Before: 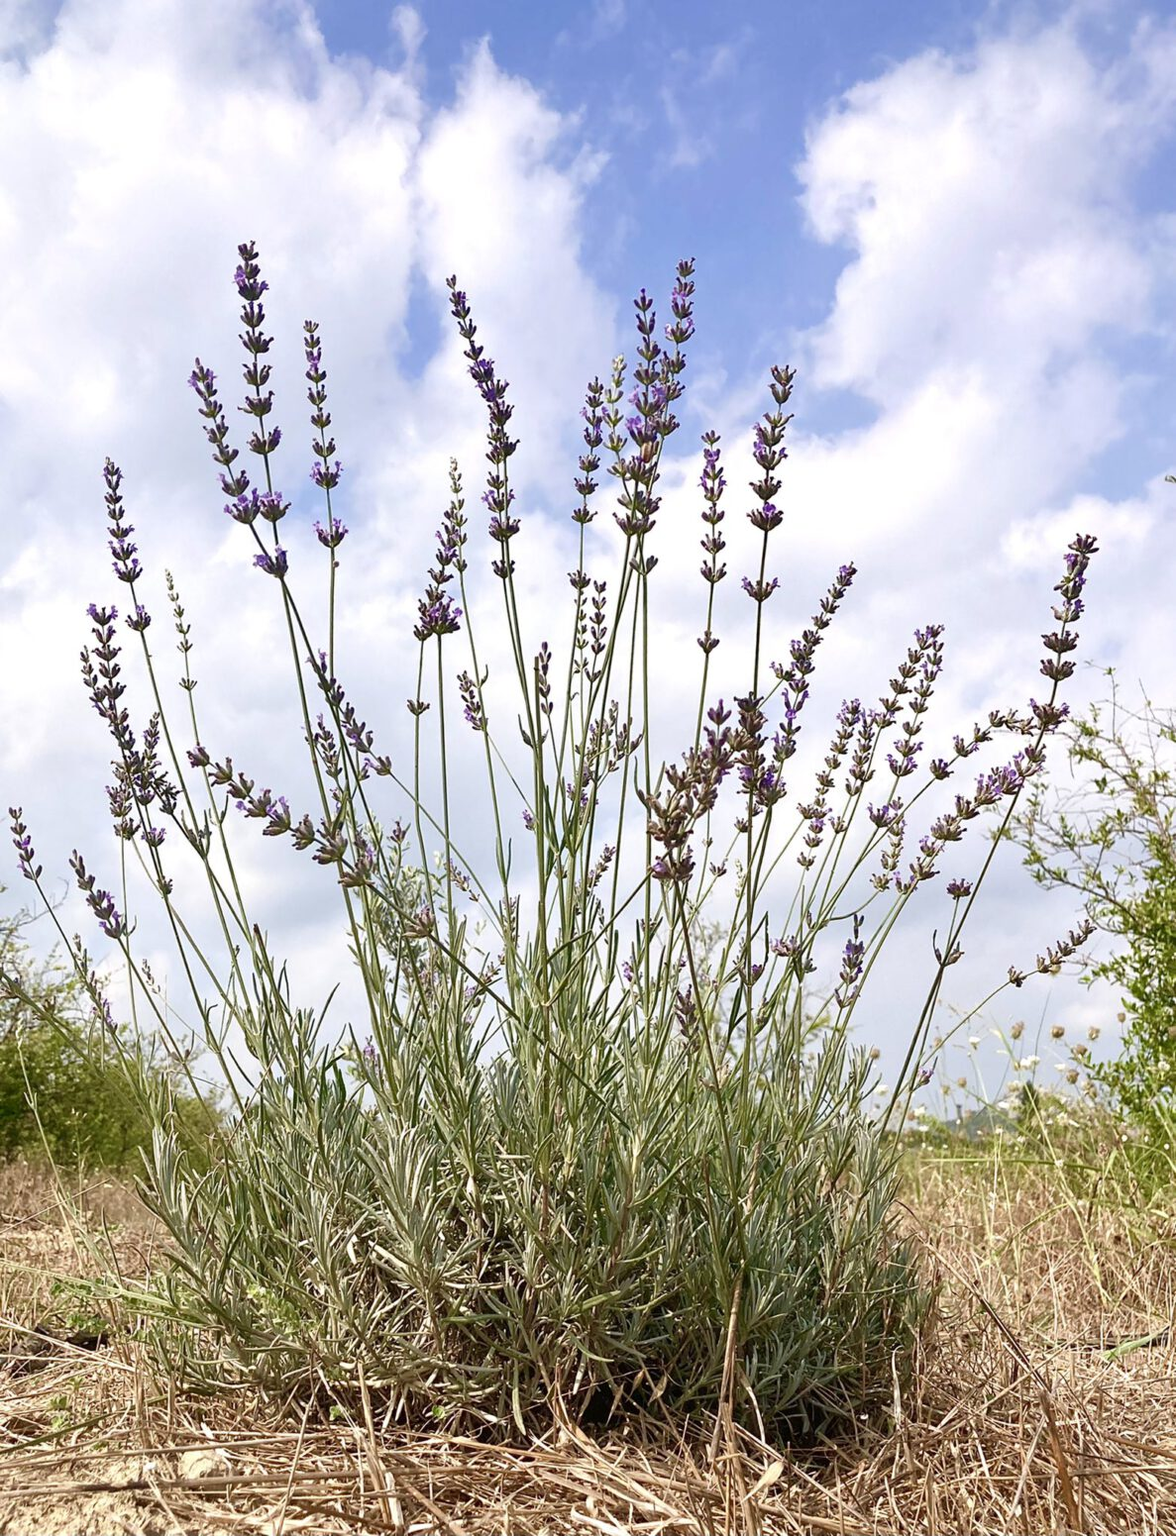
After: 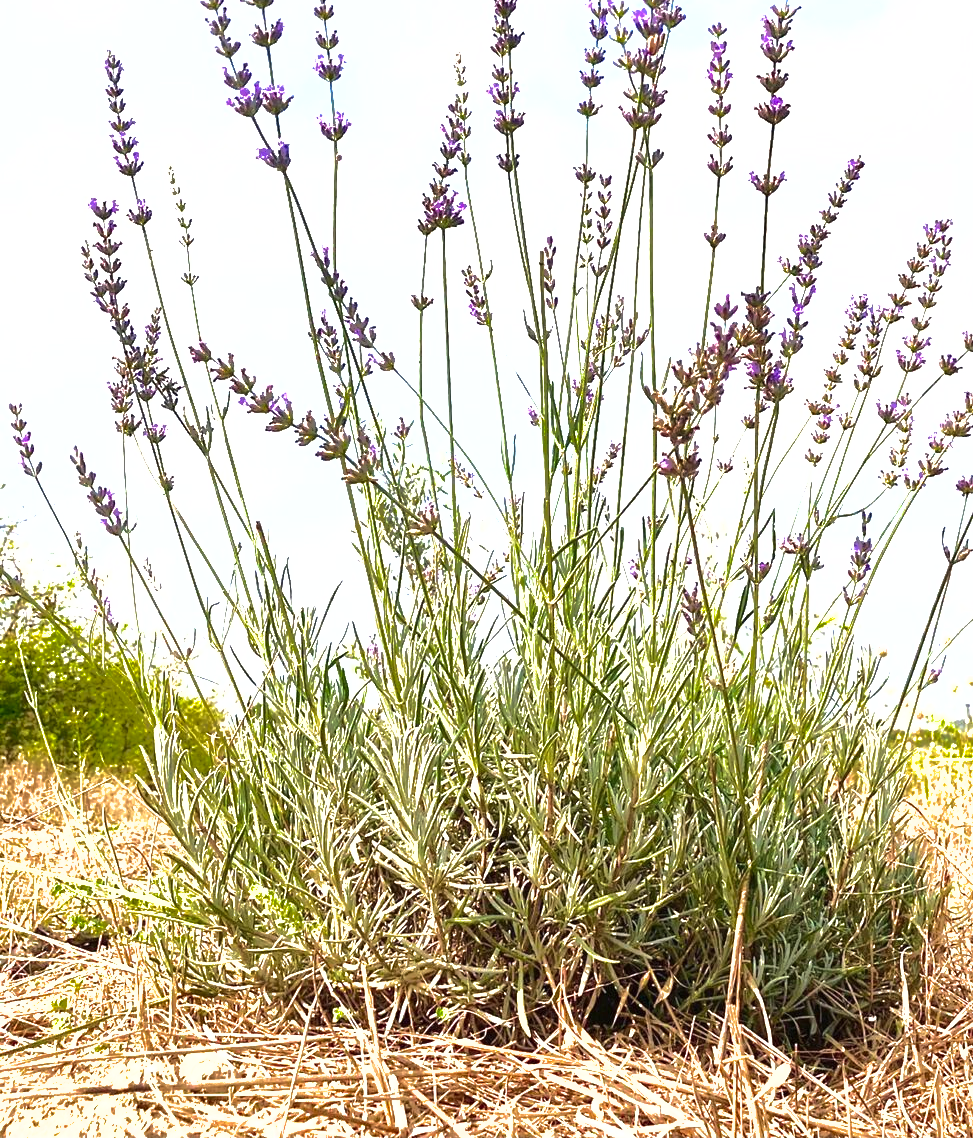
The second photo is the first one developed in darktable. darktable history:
contrast brightness saturation: contrast 0.045, saturation 0.065
exposure: black level correction 0, exposure 0.949 EV, compensate exposure bias true, compensate highlight preservation false
crop: top 26.627%, right 17.984%
tone equalizer: -8 EV -0.722 EV, -7 EV -0.689 EV, -6 EV -0.587 EV, -5 EV -0.376 EV, -3 EV 0.375 EV, -2 EV 0.6 EV, -1 EV 0.691 EV, +0 EV 0.766 EV, edges refinement/feathering 500, mask exposure compensation -1.57 EV, preserve details no
shadows and highlights: shadows 40.13, highlights -60.08
